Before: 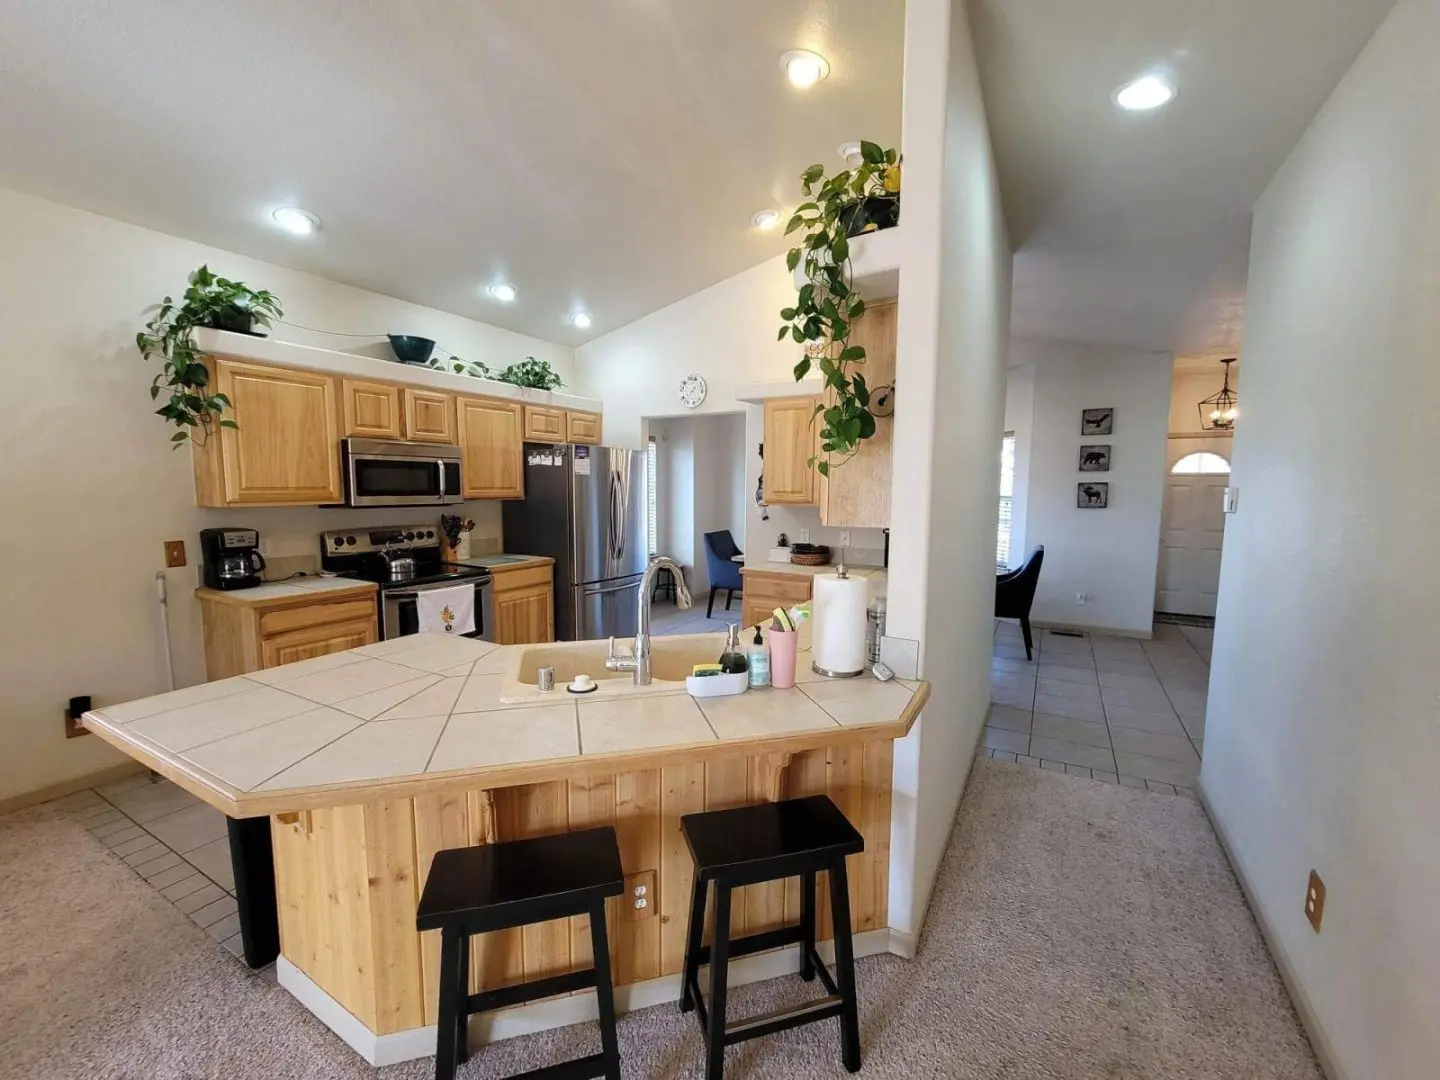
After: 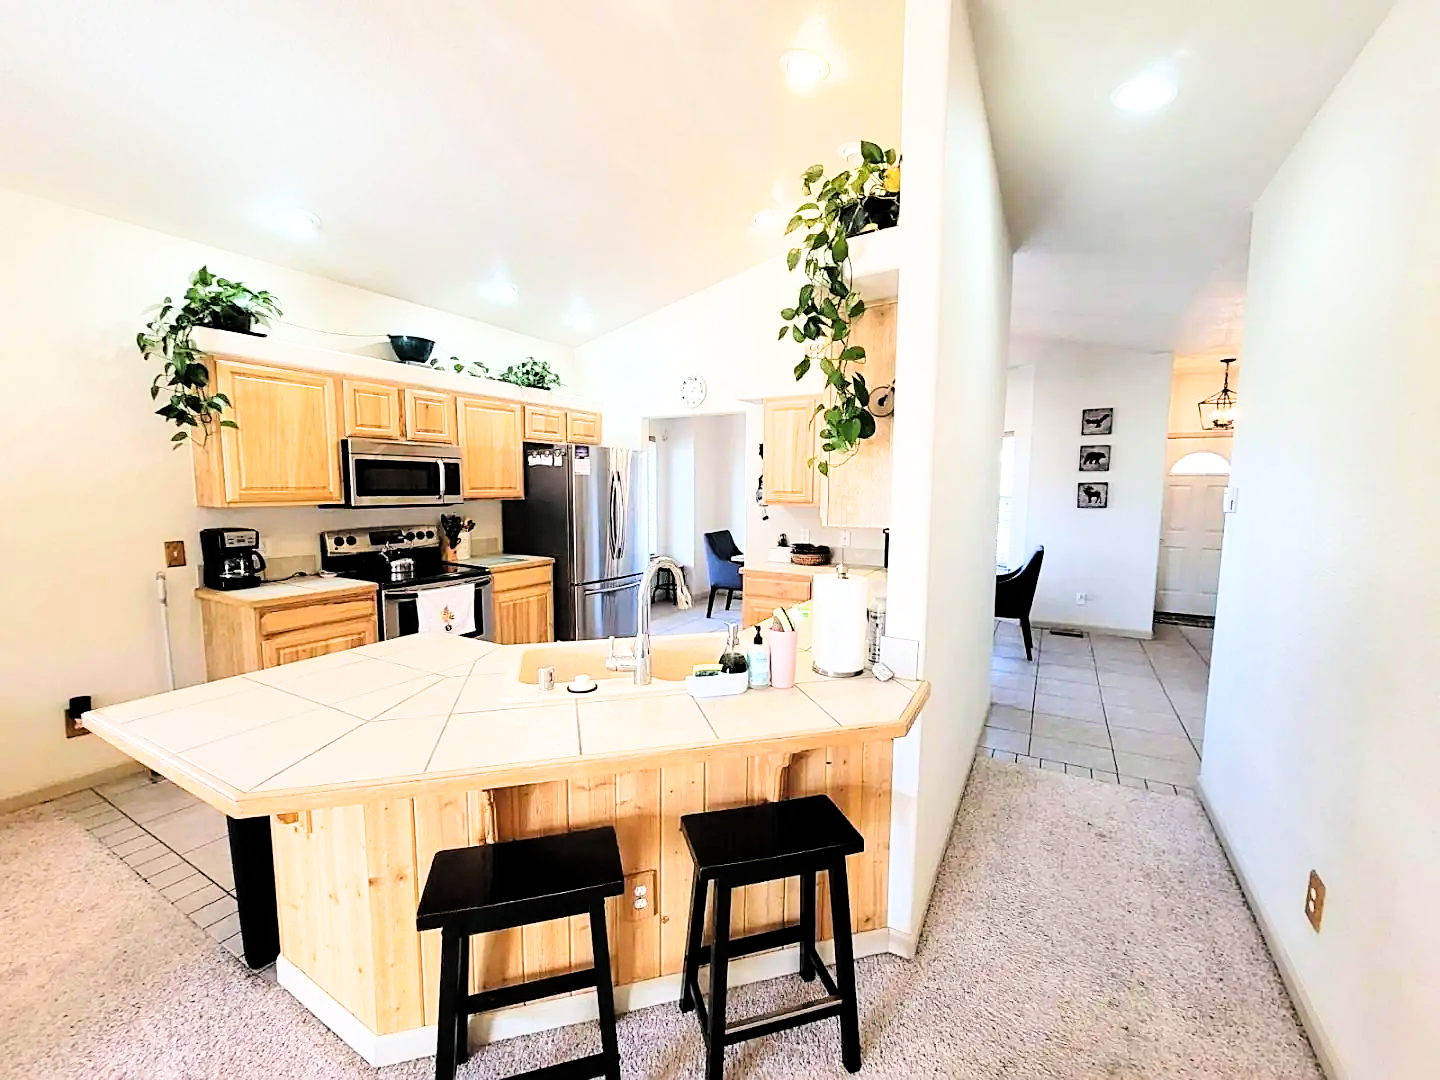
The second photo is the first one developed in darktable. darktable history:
tone curve: curves: ch0 [(0, 0) (0.051, 0.047) (0.102, 0.099) (0.228, 0.262) (0.446, 0.527) (0.695, 0.778) (0.908, 0.946) (1, 1)]; ch1 [(0, 0) (0.339, 0.298) (0.402, 0.363) (0.453, 0.413) (0.485, 0.469) (0.494, 0.493) (0.504, 0.501) (0.525, 0.533) (0.563, 0.591) (0.597, 0.631) (1, 1)]; ch2 [(0, 0) (0.48, 0.48) (0.504, 0.5) (0.539, 0.554) (0.59, 0.628) (0.642, 0.682) (0.824, 0.815) (1, 1)], color space Lab, linked channels, preserve colors none
sharpen: on, module defaults
exposure: exposure 1.07 EV, compensate exposure bias true, compensate highlight preservation false
filmic rgb: black relative exposure -16 EV, white relative exposure 6.31 EV, hardness 5.1, contrast 1.352
